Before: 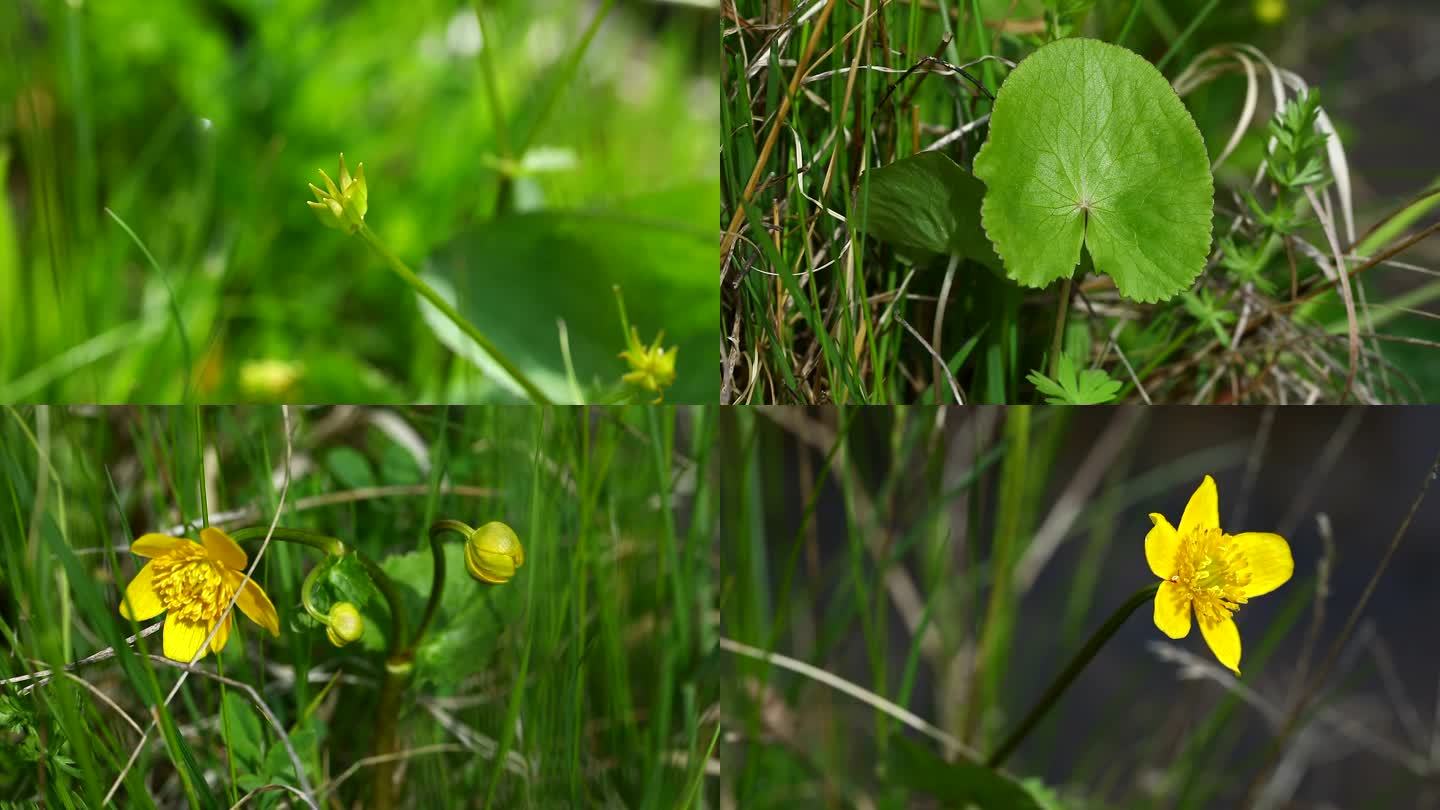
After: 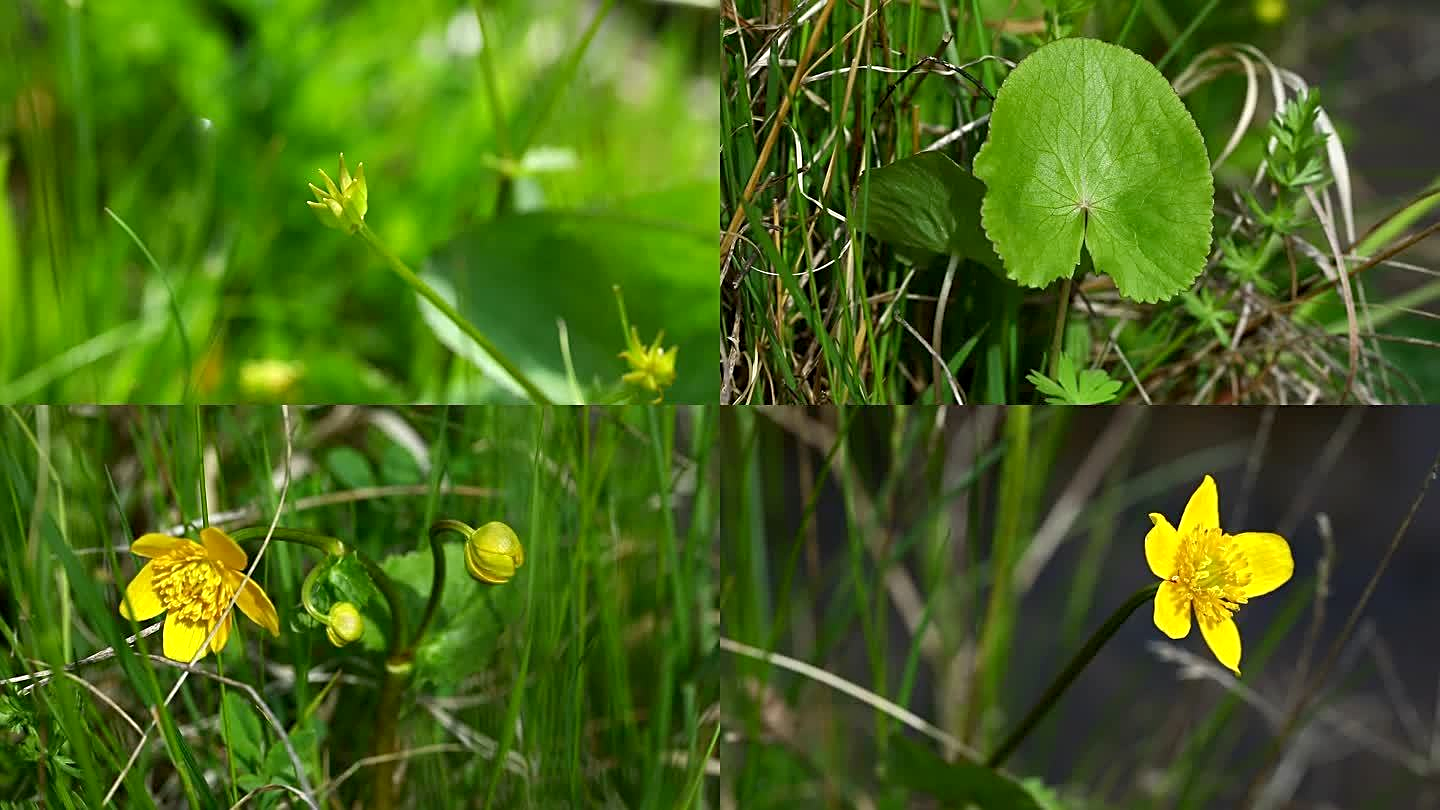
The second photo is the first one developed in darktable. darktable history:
exposure: black level correction 0.002, exposure 0.149 EV, compensate highlight preservation false
sharpen: on, module defaults
